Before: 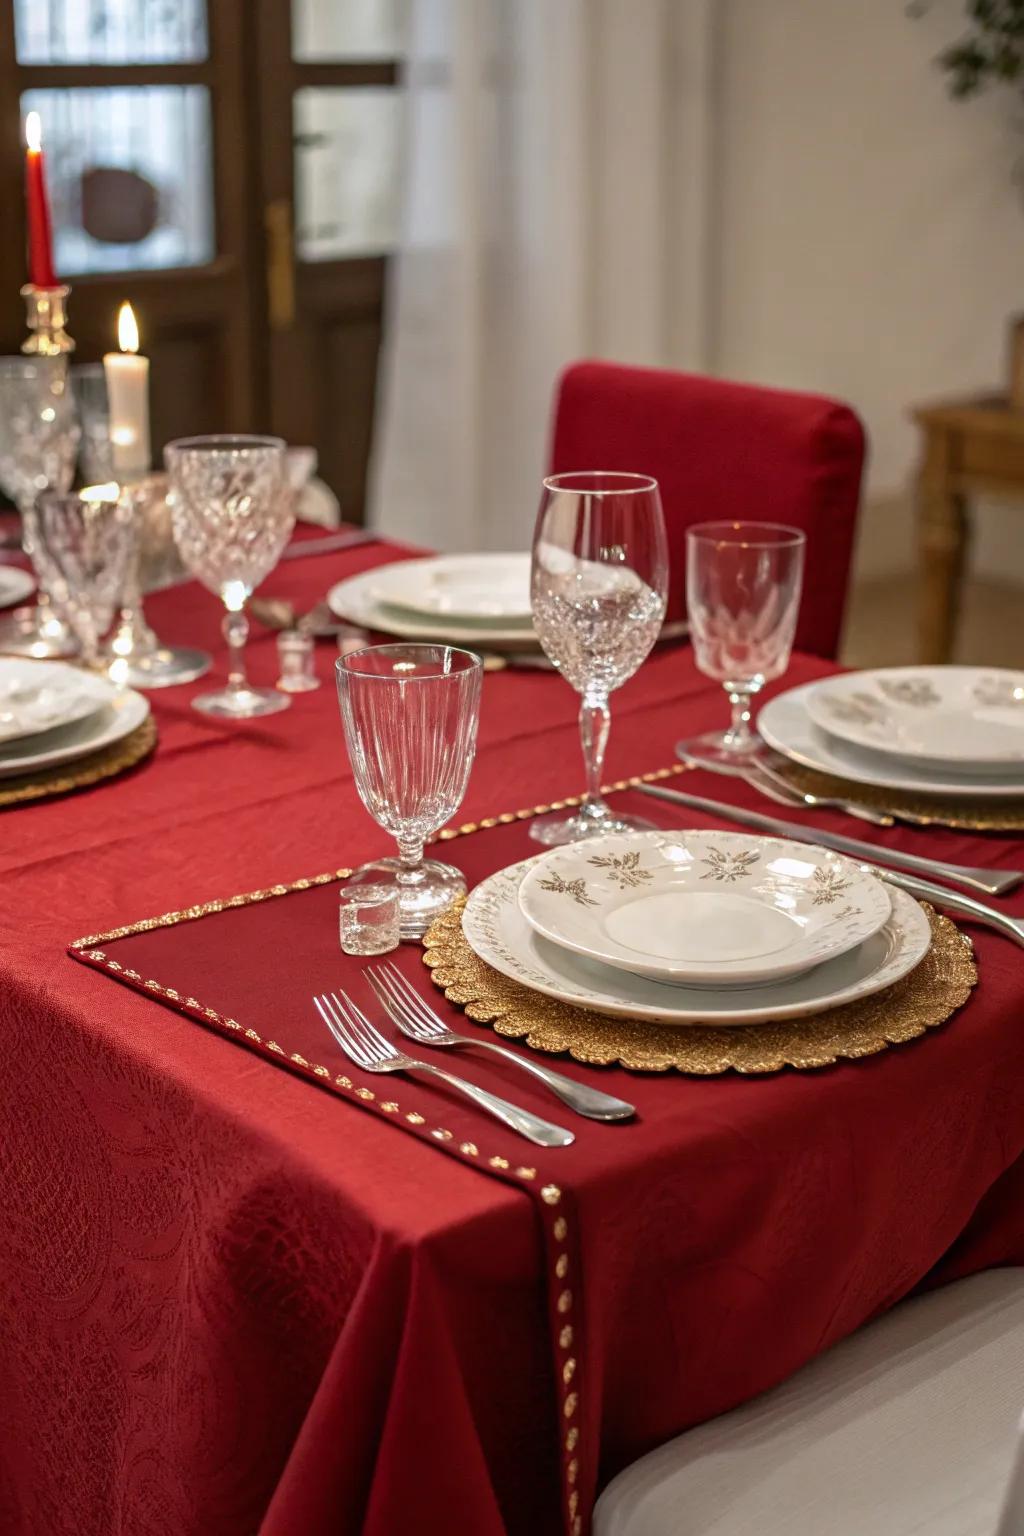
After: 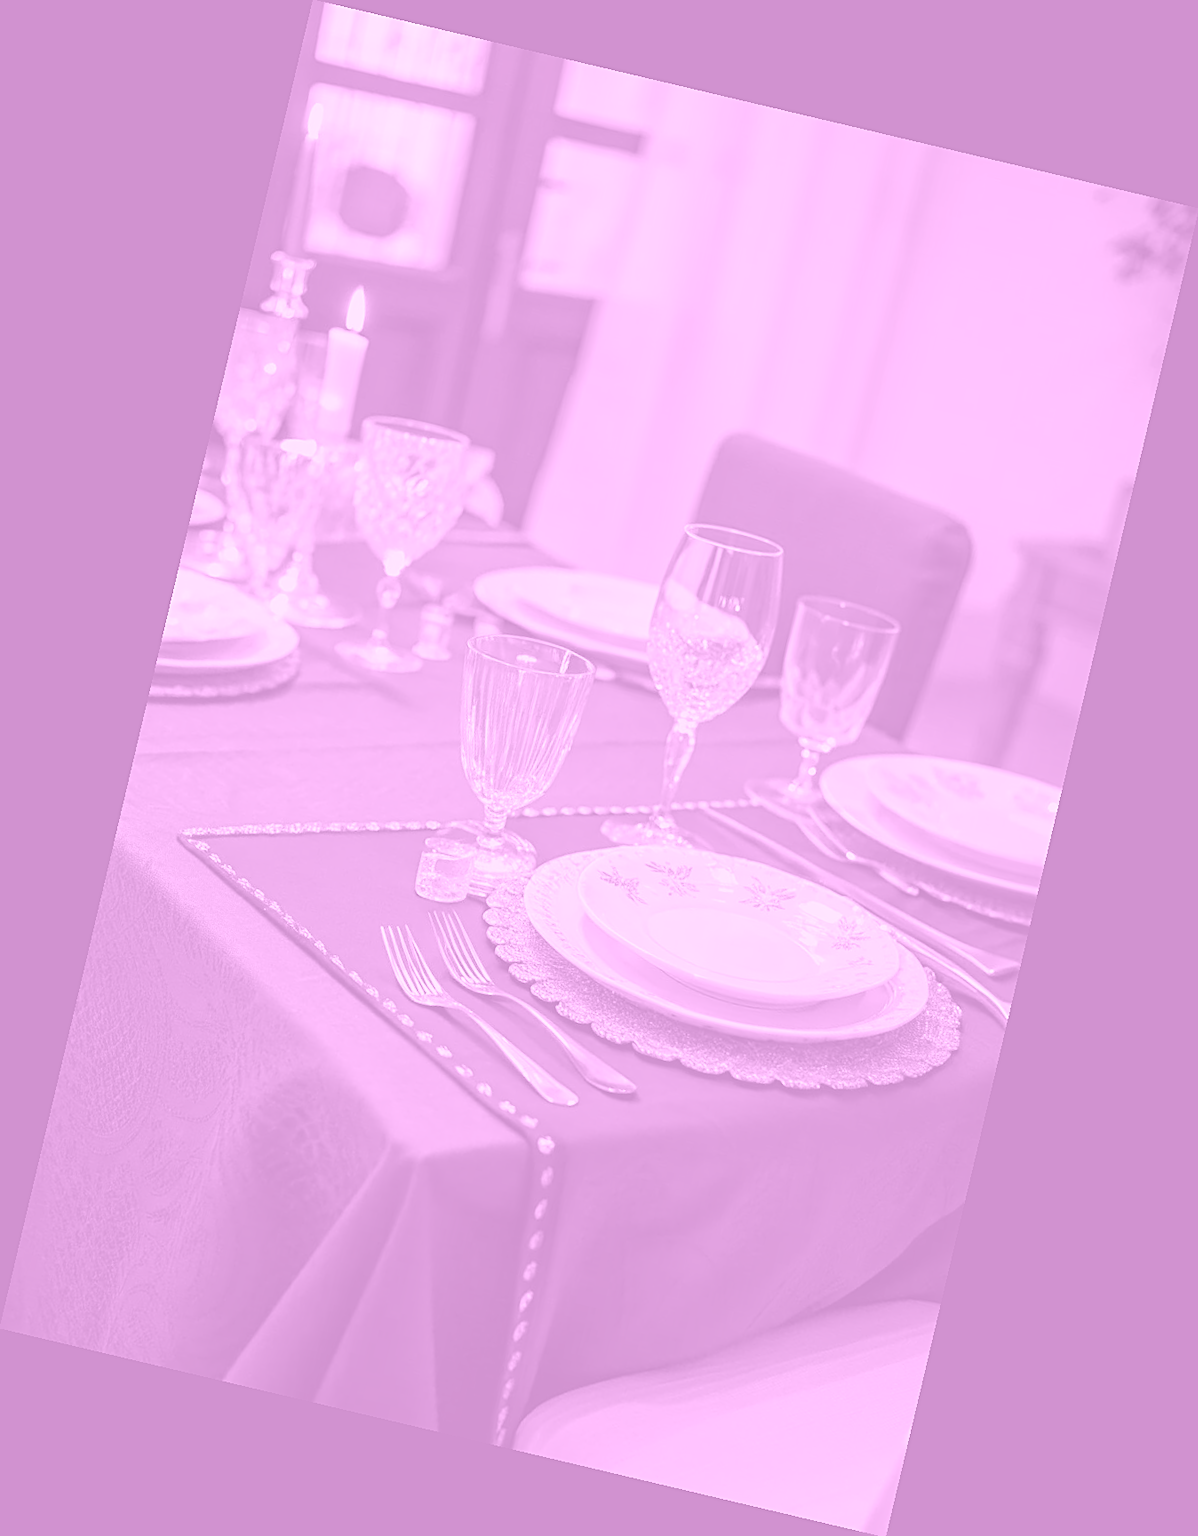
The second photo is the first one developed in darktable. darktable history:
sharpen: on, module defaults
colorize: hue 331.2°, saturation 75%, source mix 30.28%, lightness 70.52%, version 1
rotate and perspective: rotation 13.27°, automatic cropping off
